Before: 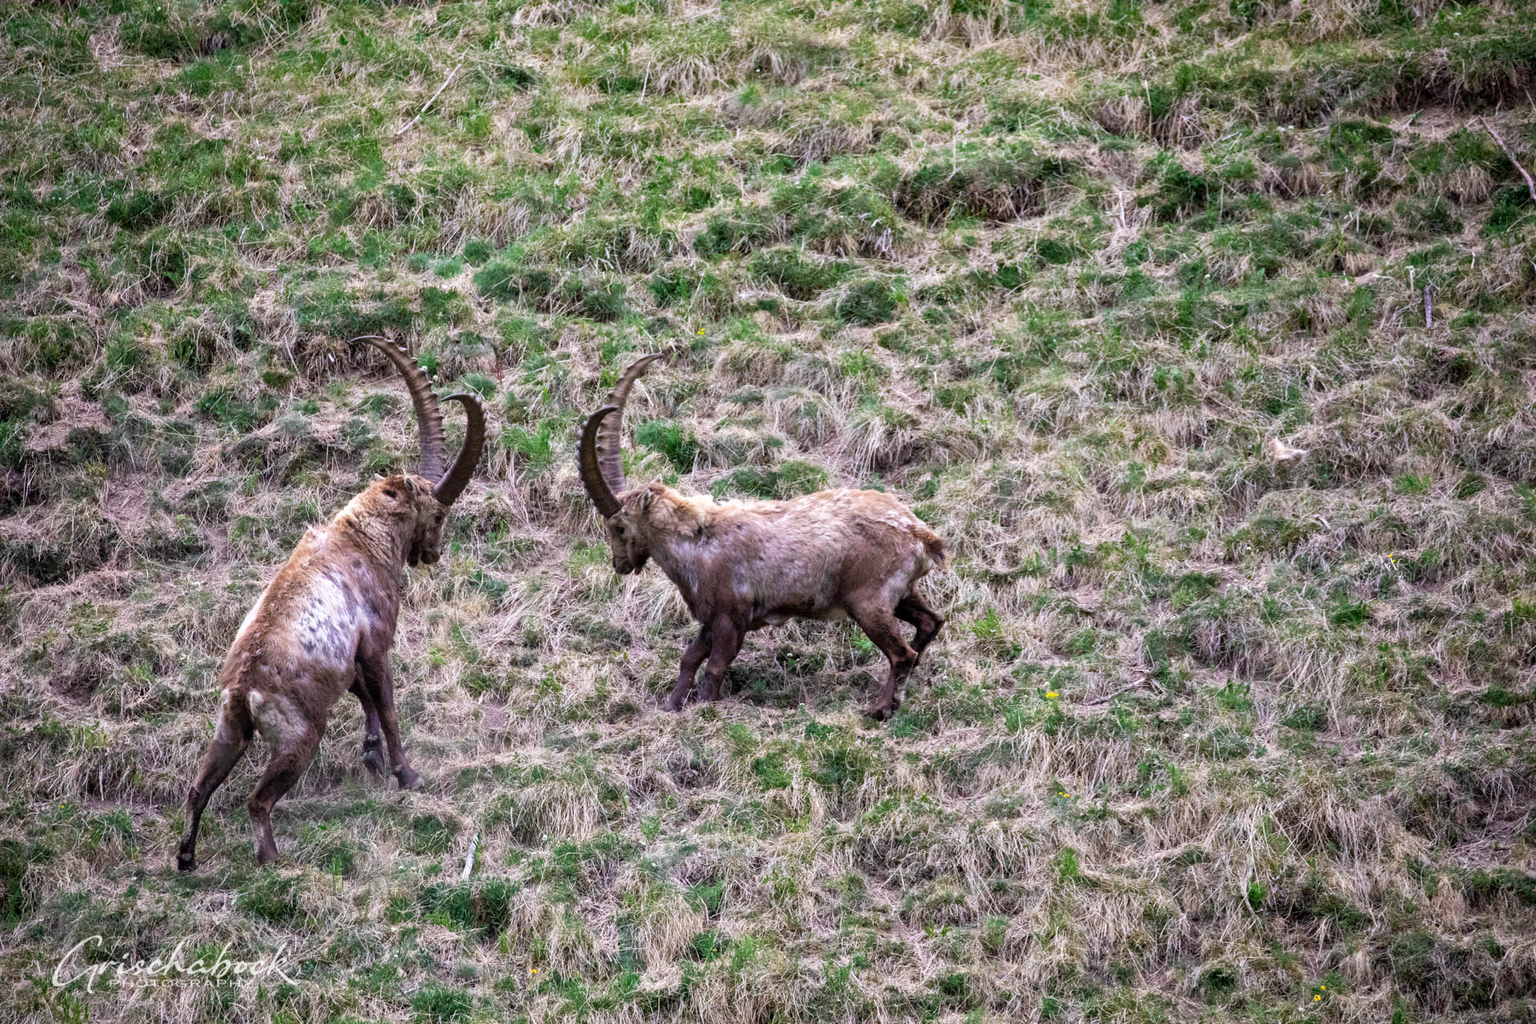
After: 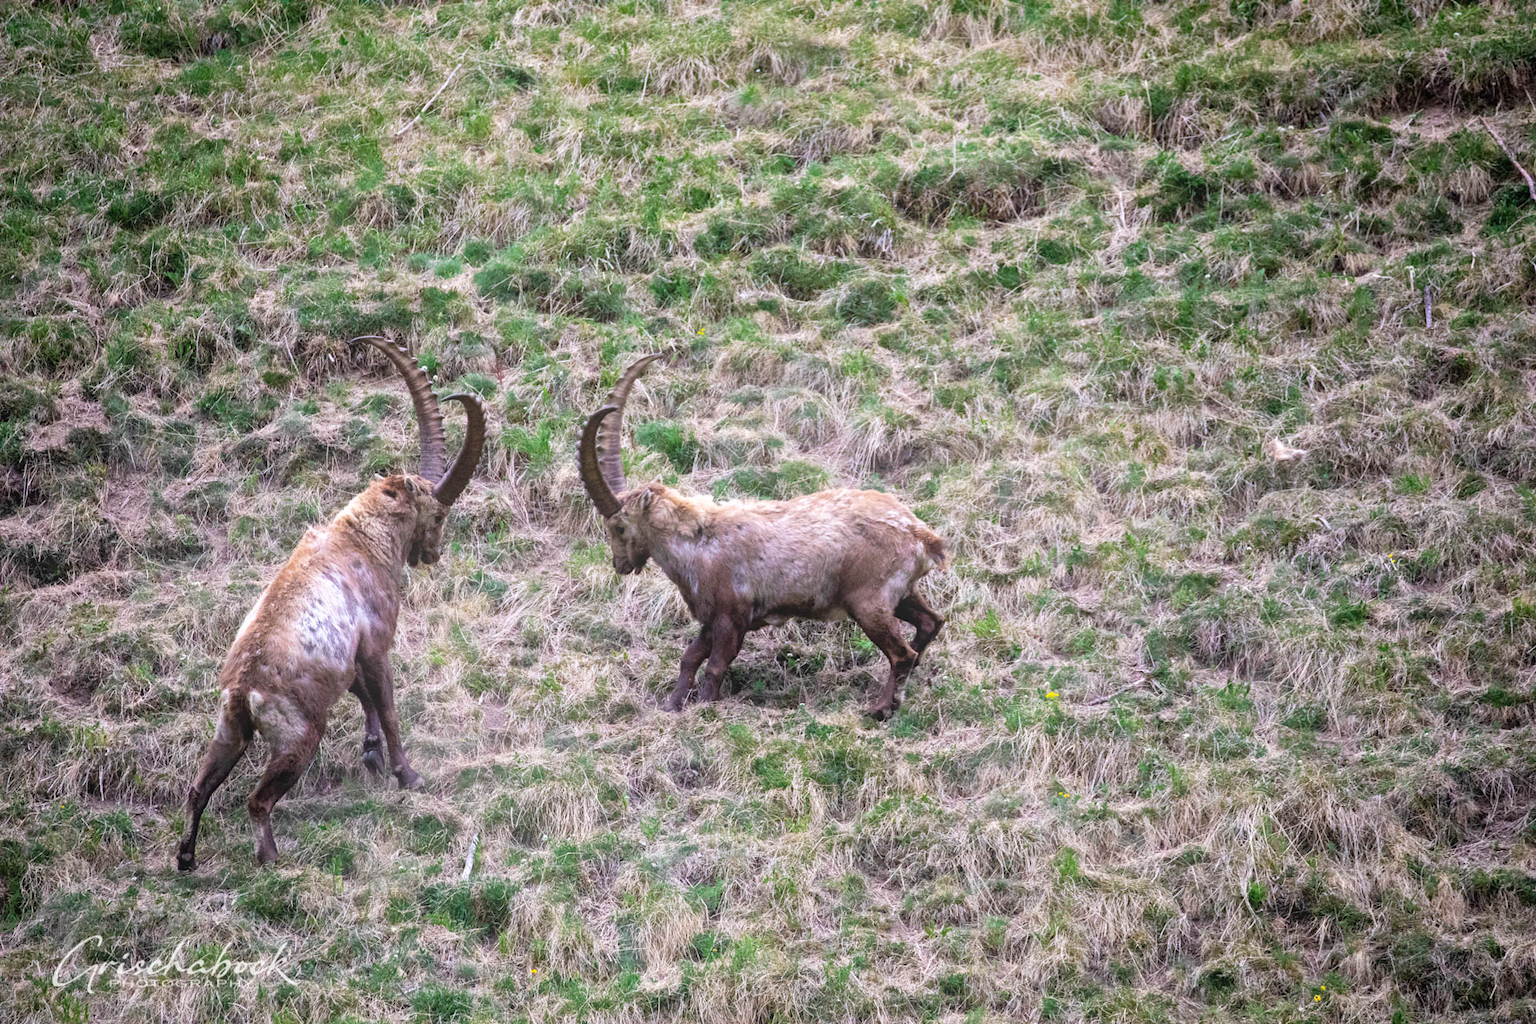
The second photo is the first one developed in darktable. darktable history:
shadows and highlights: soften with gaussian
bloom: threshold 82.5%, strength 16.25%
